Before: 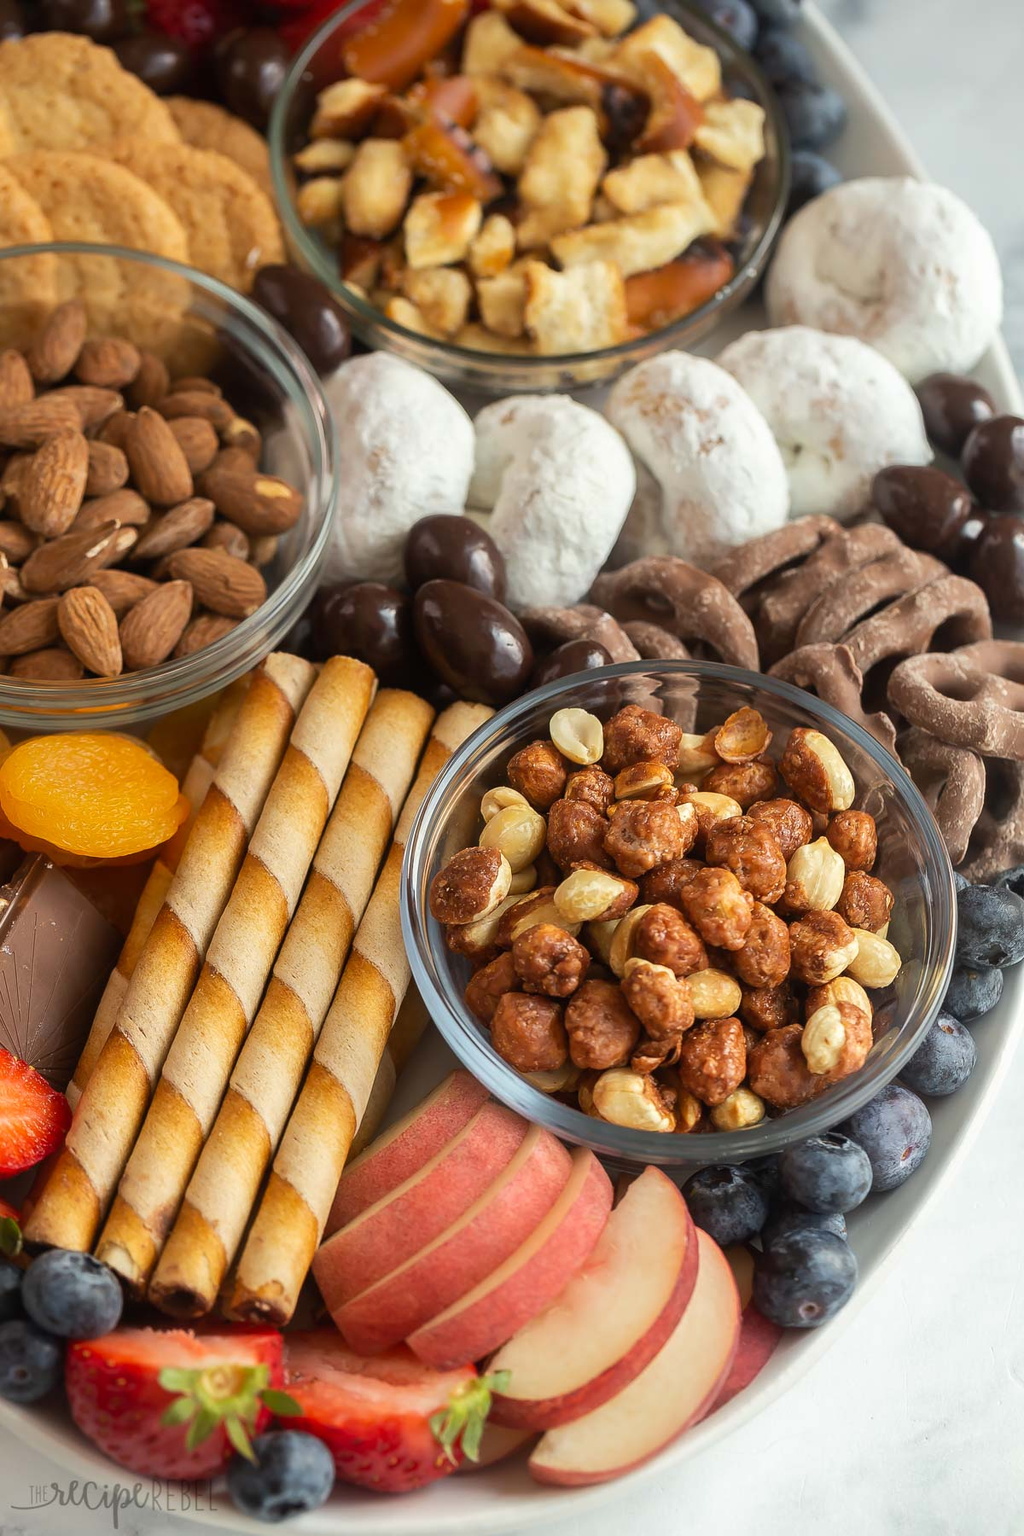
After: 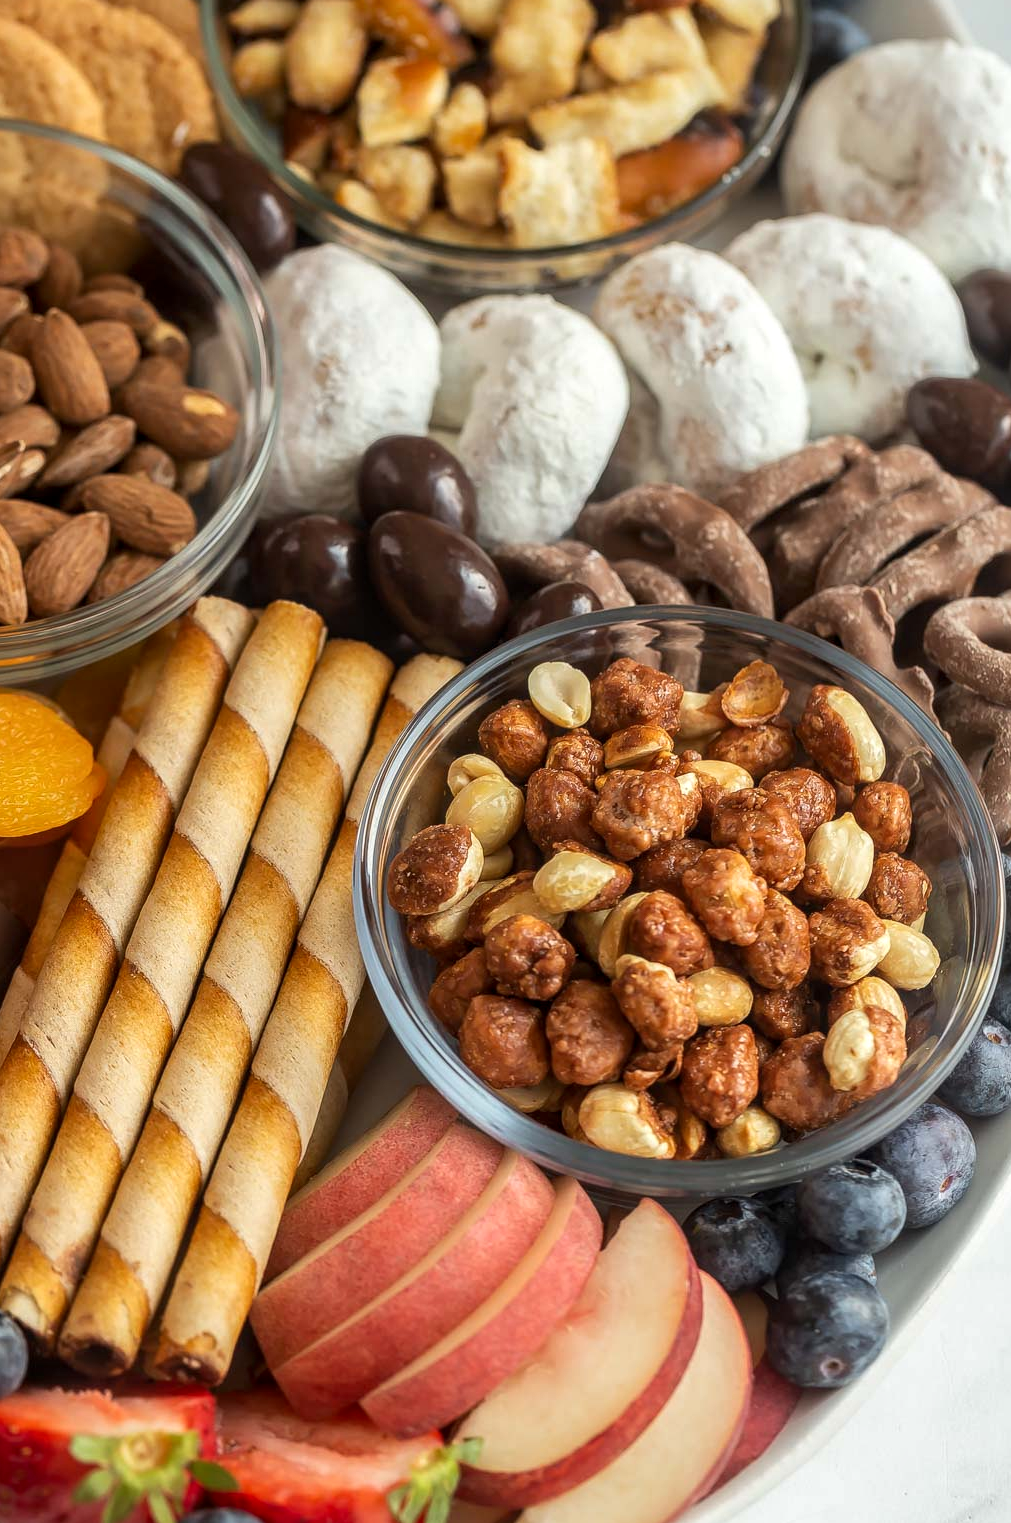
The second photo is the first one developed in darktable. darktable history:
crop and rotate: left 9.701%, top 9.375%, right 6.003%, bottom 6.009%
local contrast: on, module defaults
